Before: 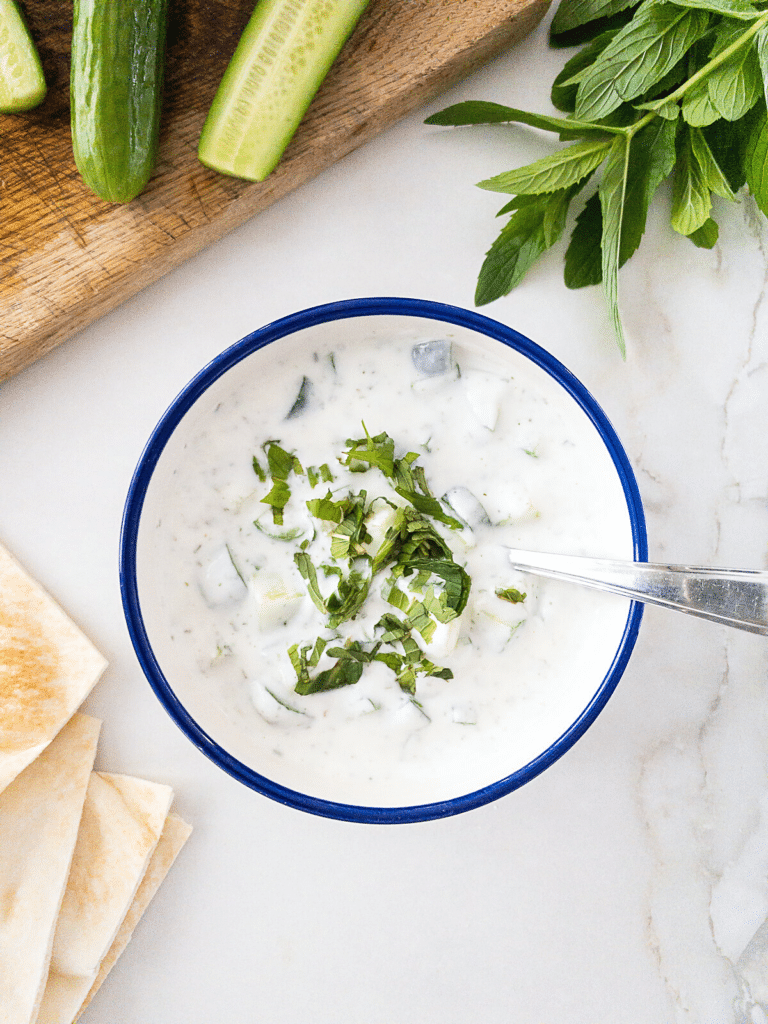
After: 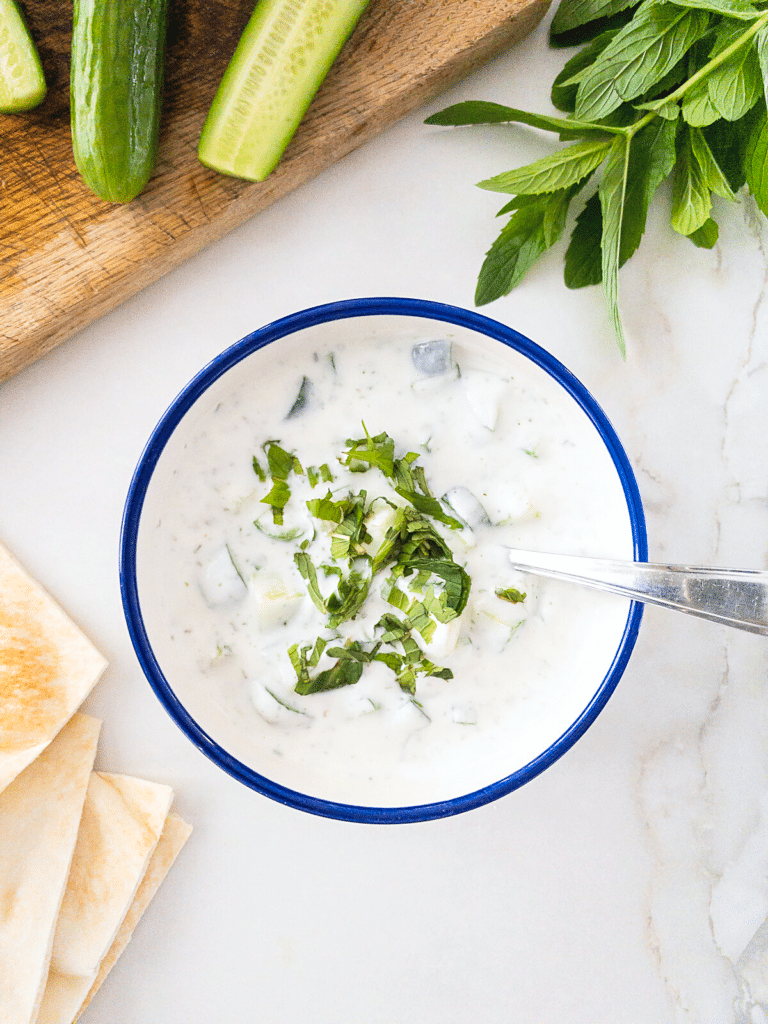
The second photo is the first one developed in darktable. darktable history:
contrast brightness saturation: contrast 0.032, brightness 0.063, saturation 0.123
